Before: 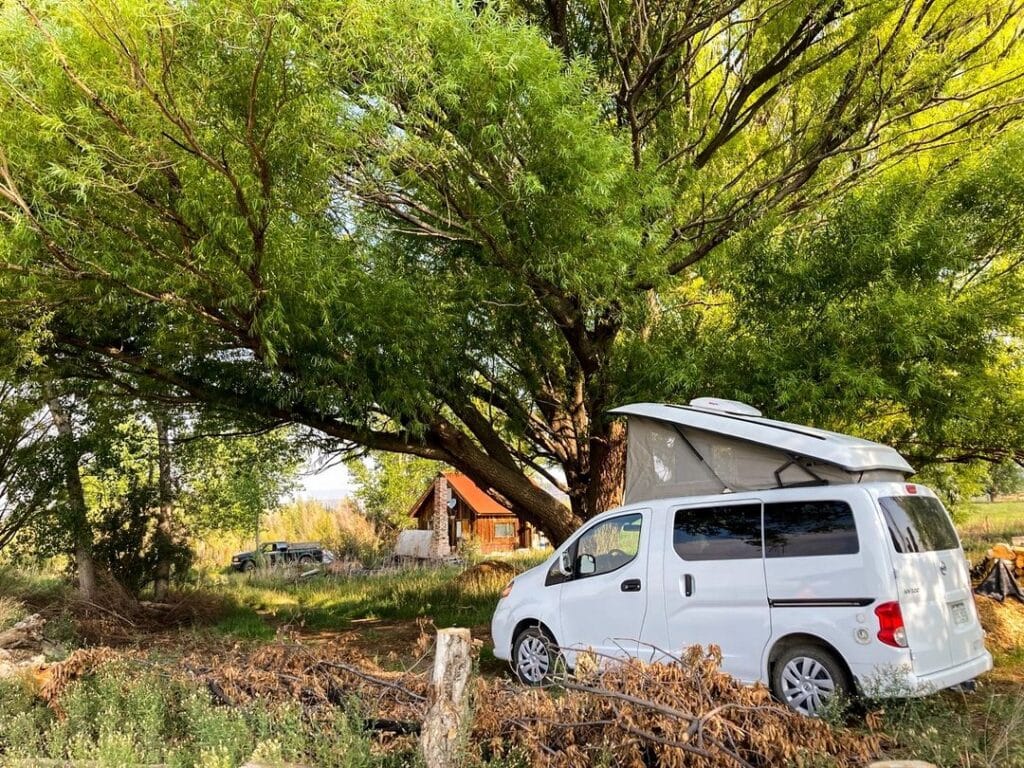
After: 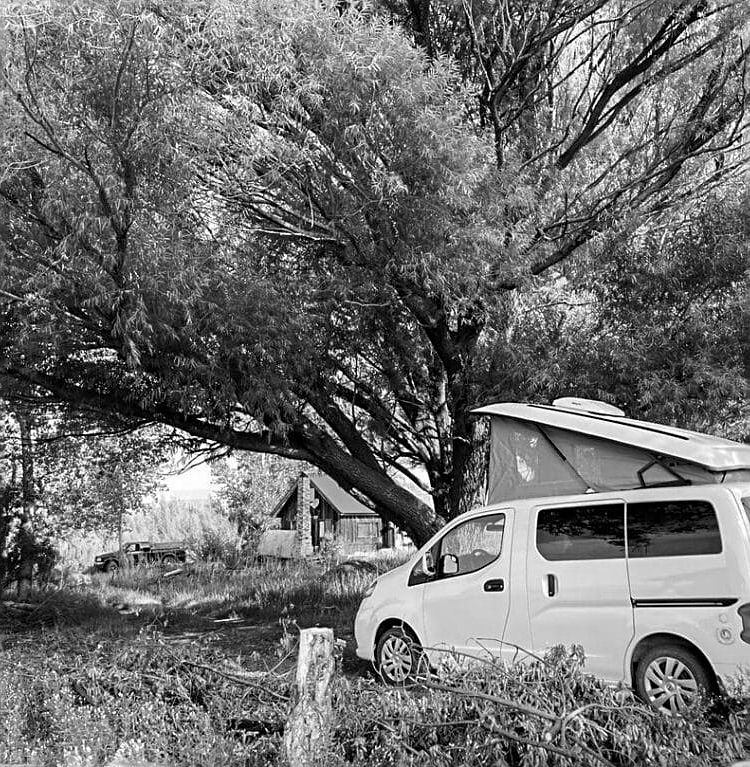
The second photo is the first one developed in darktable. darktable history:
sharpen: on, module defaults
monochrome: on, module defaults
crop: left 13.443%, right 13.31%
